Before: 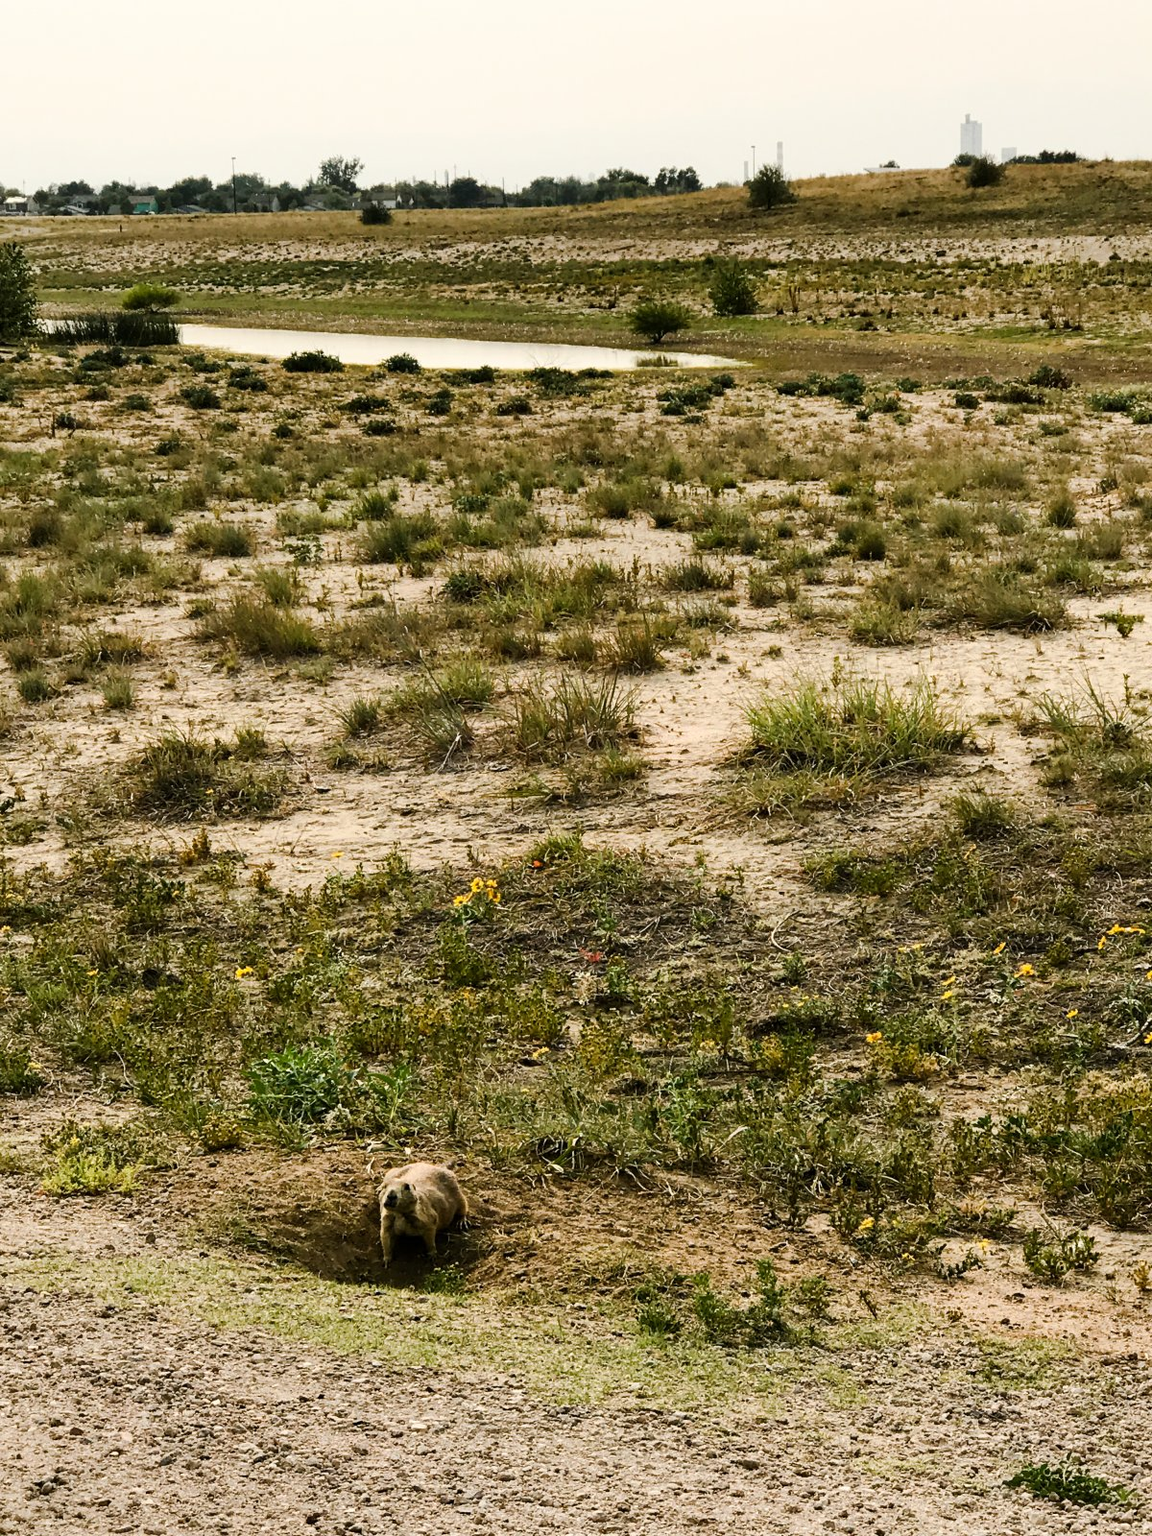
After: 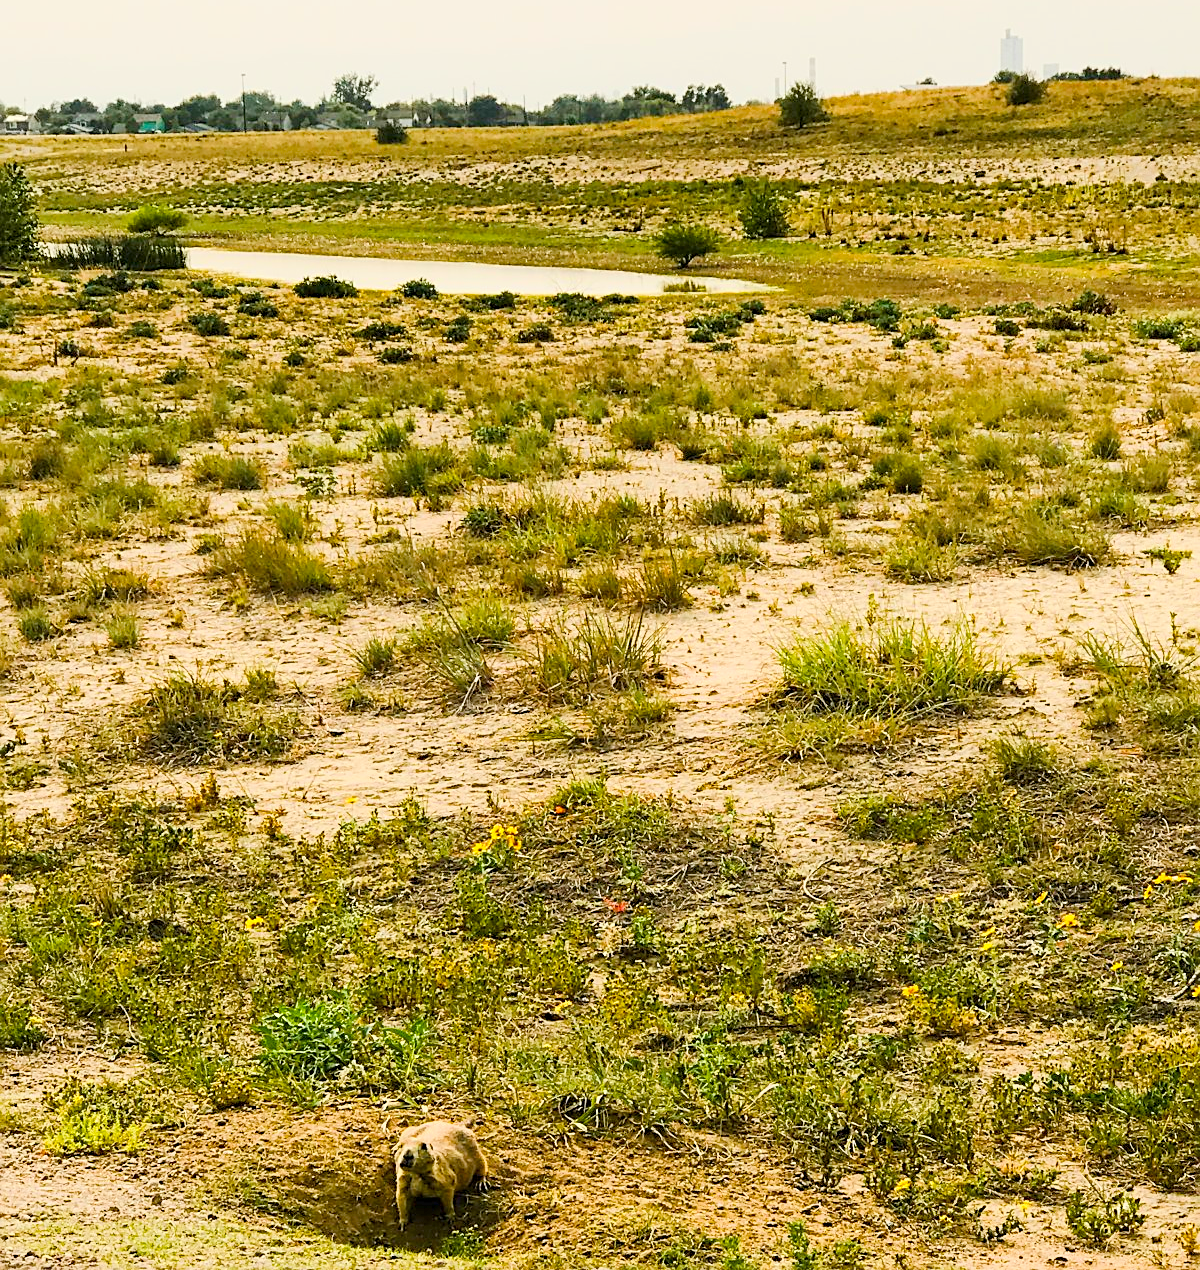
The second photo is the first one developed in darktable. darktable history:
exposure: exposure 0.667 EV, compensate highlight preservation false
sharpen: on, module defaults
tone curve: curves: ch0 [(0, 0) (0.004, 0.001) (0.133, 0.112) (0.325, 0.362) (0.832, 0.893) (1, 1)]
contrast brightness saturation: saturation 0.103
base curve: curves: ch0 [(0, 0) (0.283, 0.295) (1, 1)], preserve colors none
crop and rotate: top 5.652%, bottom 14.915%
color balance rgb: perceptual saturation grading › global saturation 25.146%, contrast -29.448%
